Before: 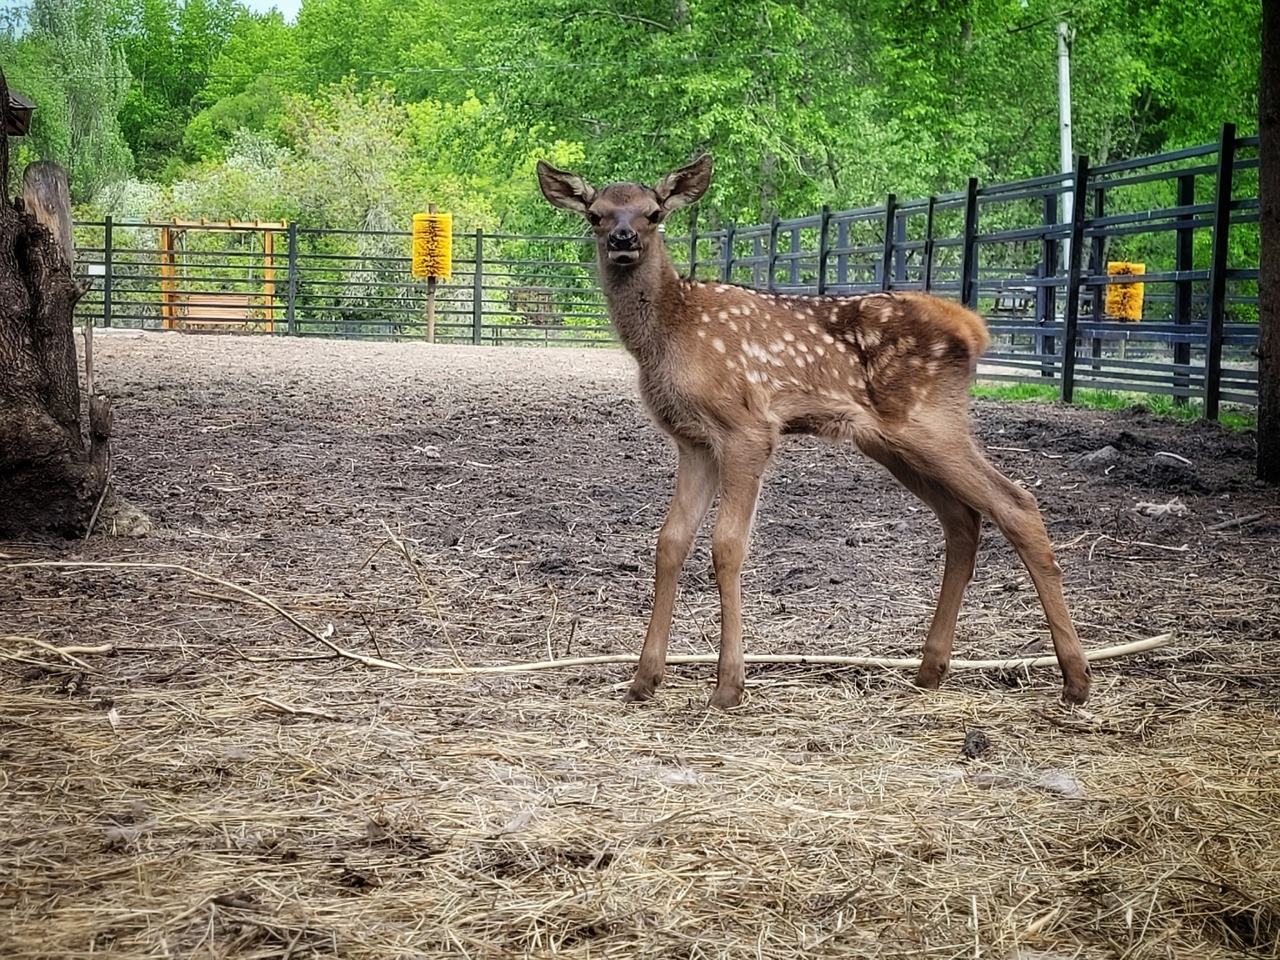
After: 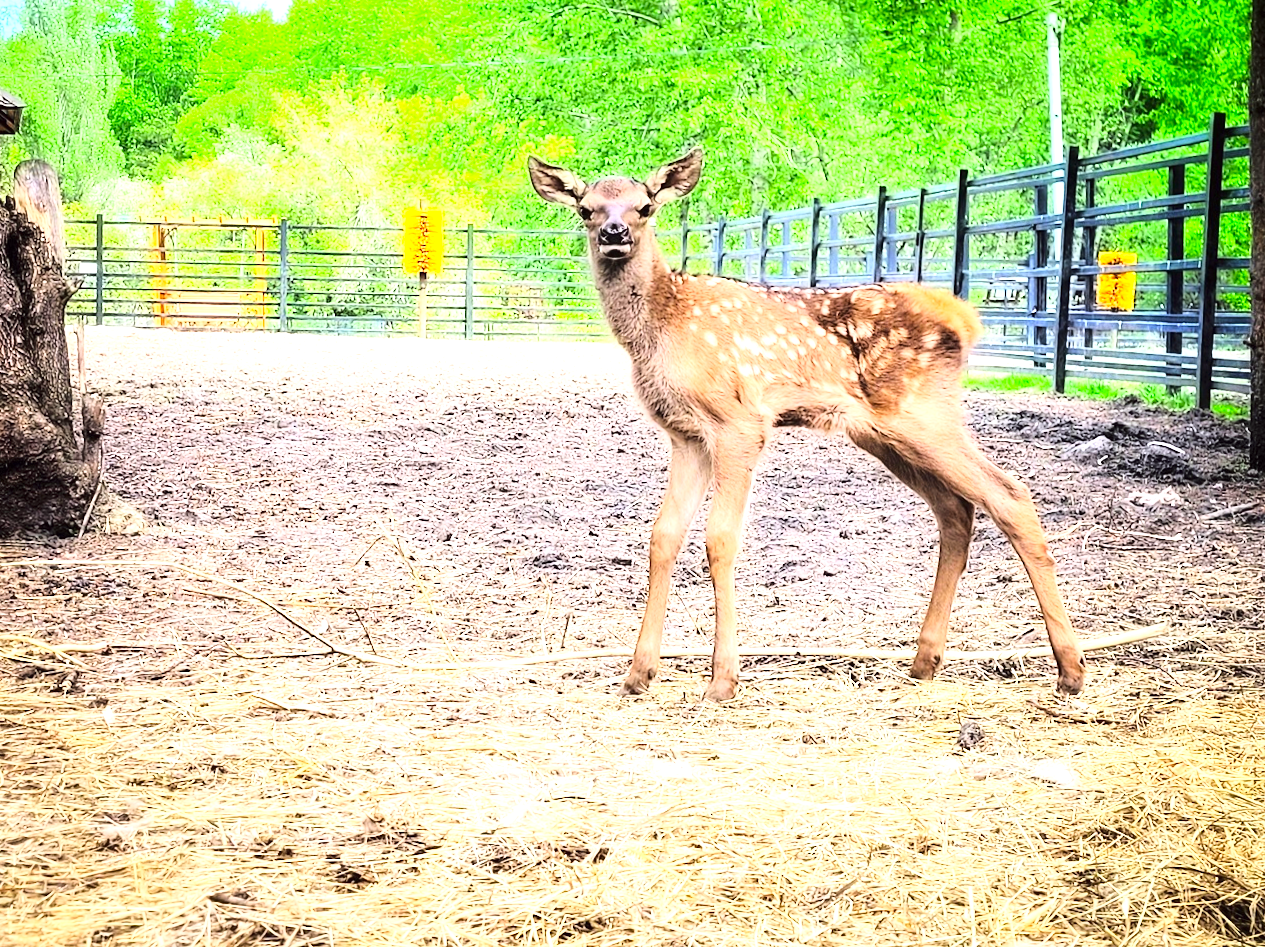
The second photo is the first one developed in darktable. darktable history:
color balance: lift [1, 1.001, 0.999, 1.001], gamma [1, 1.004, 1.007, 0.993], gain [1, 0.991, 0.987, 1.013], contrast 7.5%, contrast fulcrum 10%, output saturation 115%
base curve: curves: ch0 [(0, 0) (0.028, 0.03) (0.121, 0.232) (0.46, 0.748) (0.859, 0.968) (1, 1)]
rotate and perspective: rotation -0.45°, automatic cropping original format, crop left 0.008, crop right 0.992, crop top 0.012, crop bottom 0.988
exposure: black level correction 0, exposure 1.45 EV, compensate exposure bias true, compensate highlight preservation false
